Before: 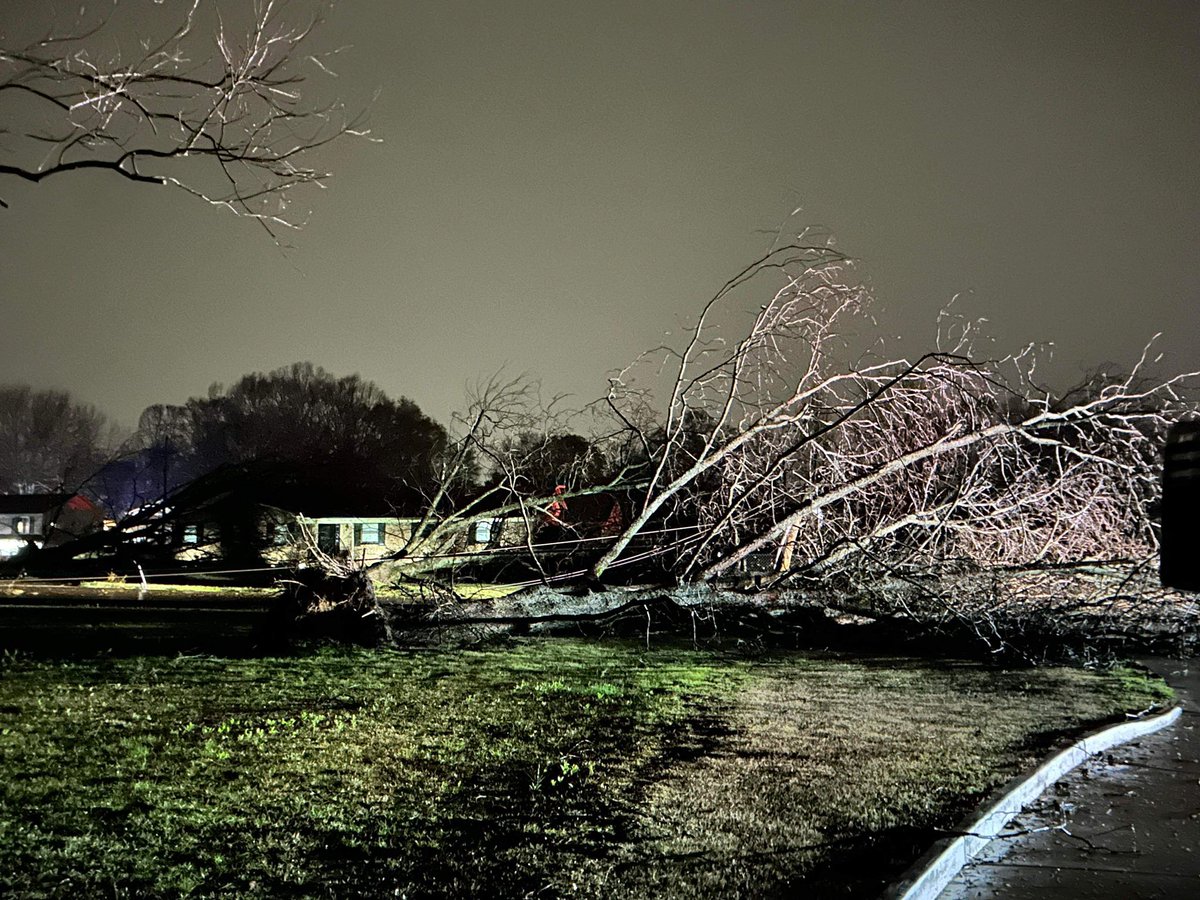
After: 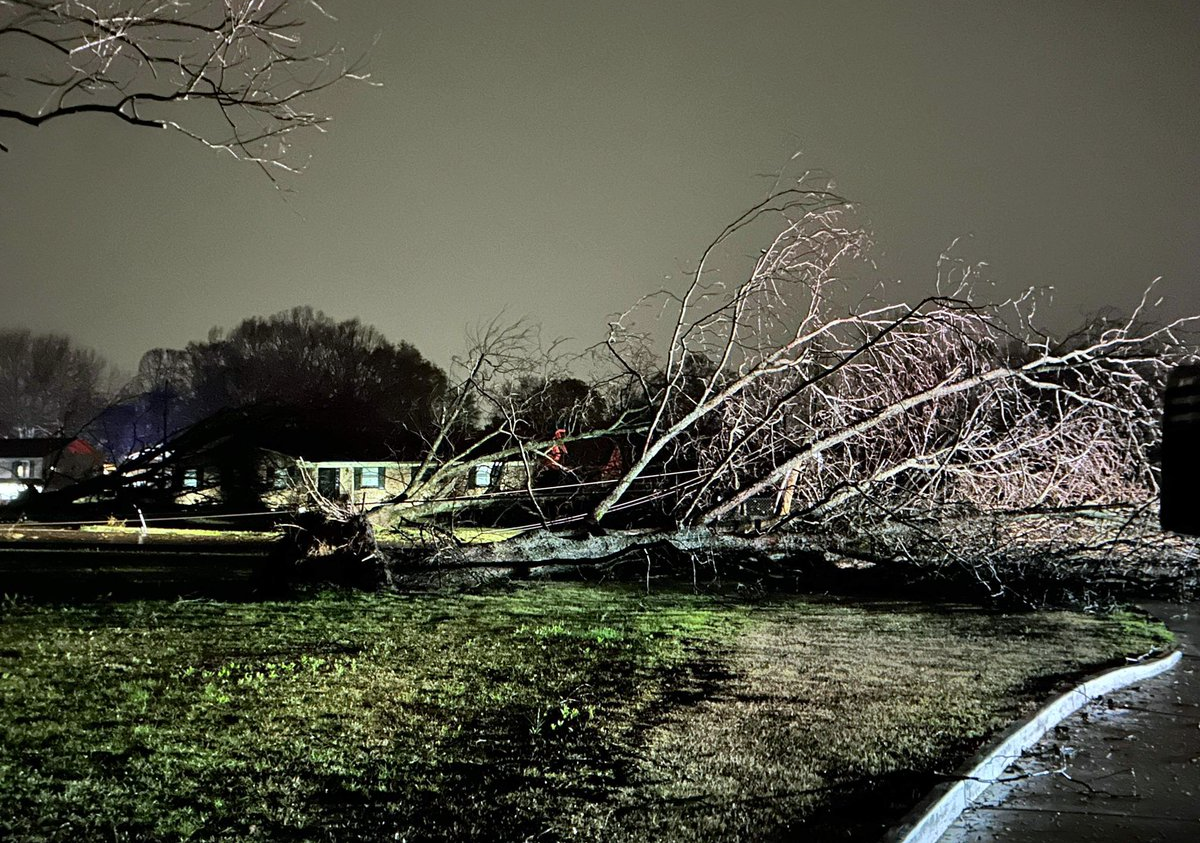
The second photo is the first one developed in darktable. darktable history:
white balance: red 0.986, blue 1.01
crop and rotate: top 6.25%
